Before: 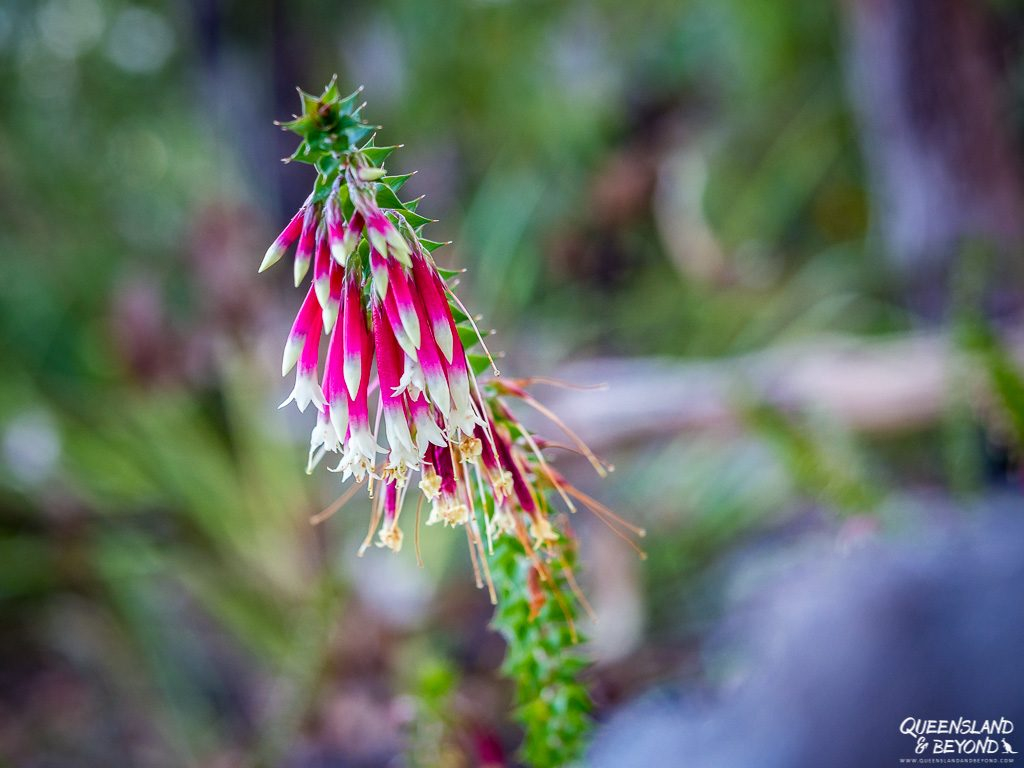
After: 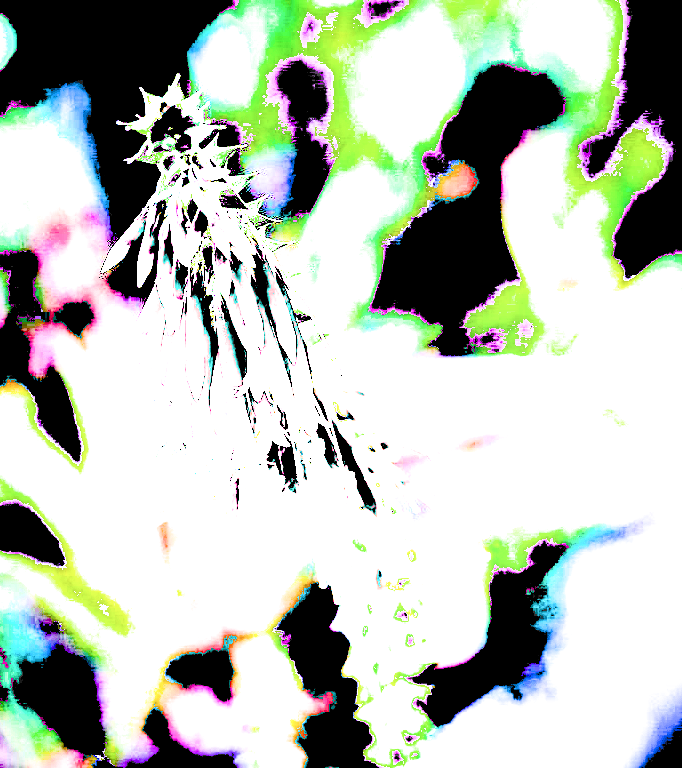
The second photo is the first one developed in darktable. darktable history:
exposure: black level correction 0.1, exposure 3.002 EV, compensate highlight preservation false
shadows and highlights: shadows -1.25, highlights 39.76
filmic rgb: middle gray luminance 18.42%, black relative exposure -8.9 EV, white relative exposure 3.7 EV, target black luminance 0%, hardness 4.8, latitude 68%, contrast 0.945, highlights saturation mix 21.16%, shadows ↔ highlights balance 21.6%
crop: left 15.418%, right 17.922%
